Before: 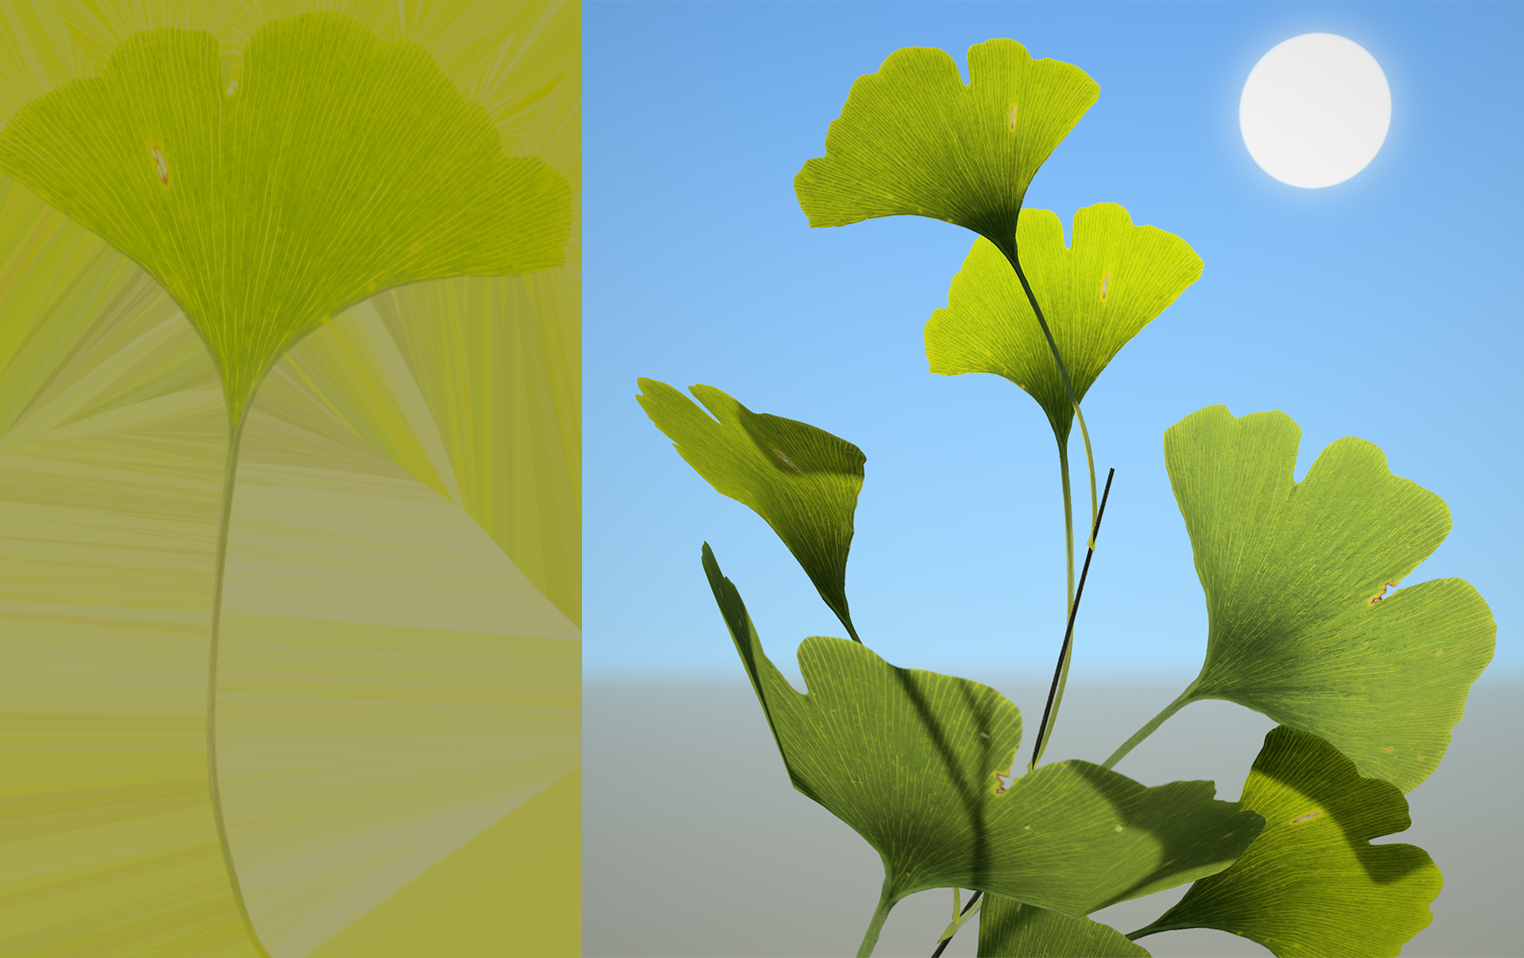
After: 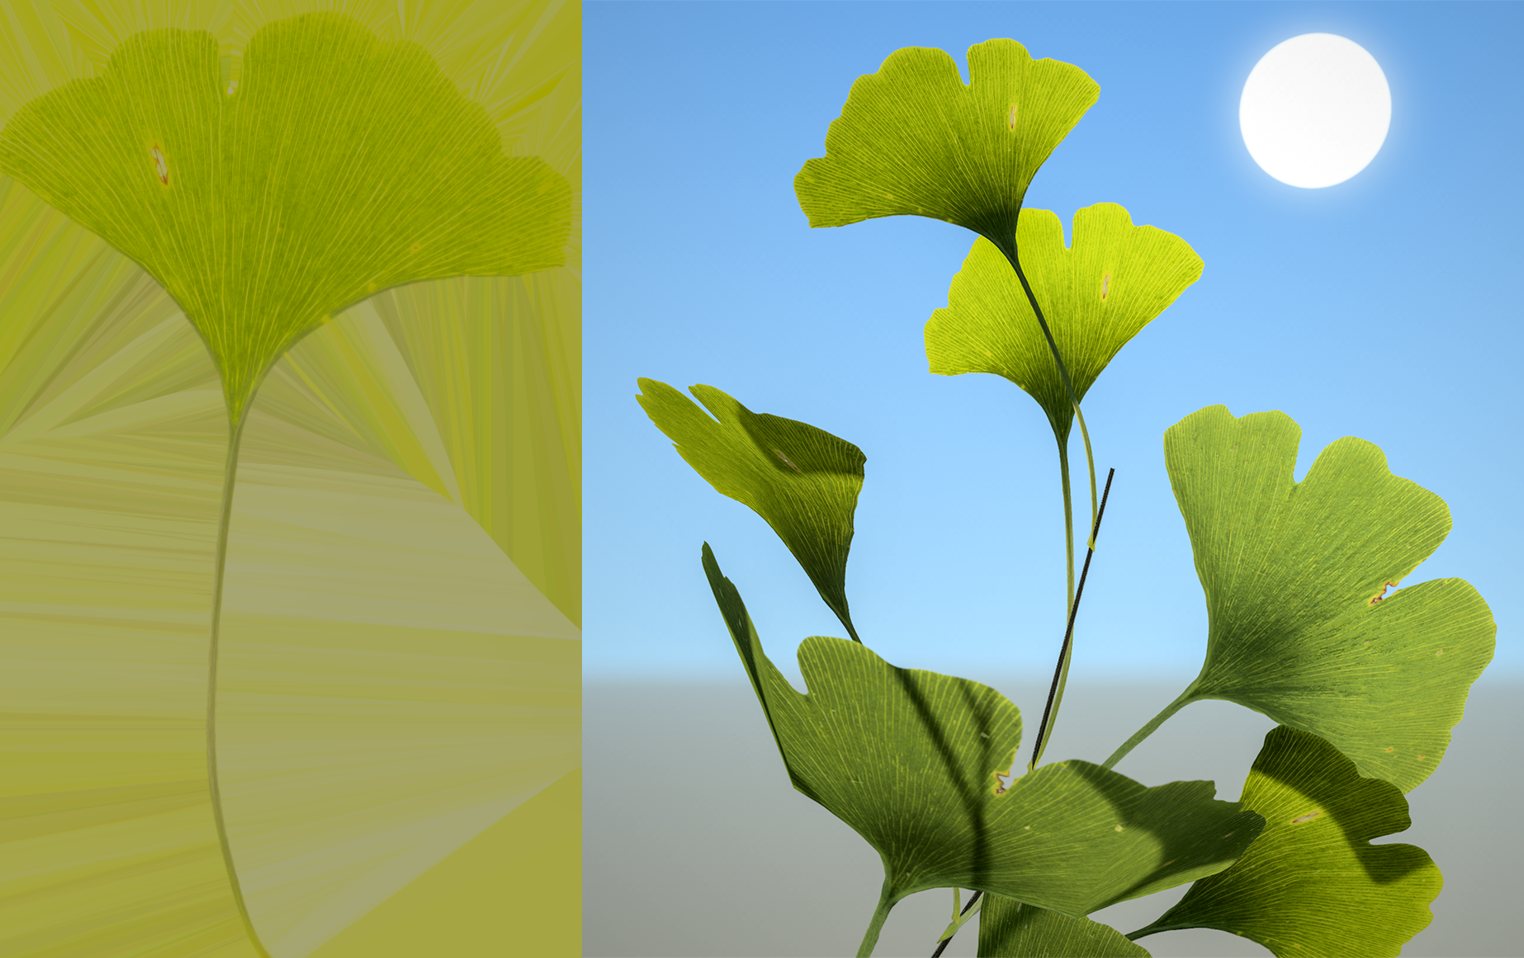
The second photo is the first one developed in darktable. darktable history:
contrast equalizer: y [[0.5 ×6], [0.5 ×6], [0.5, 0.5, 0.501, 0.545, 0.707, 0.863], [0 ×6], [0 ×6]]
local contrast: detail 130%
